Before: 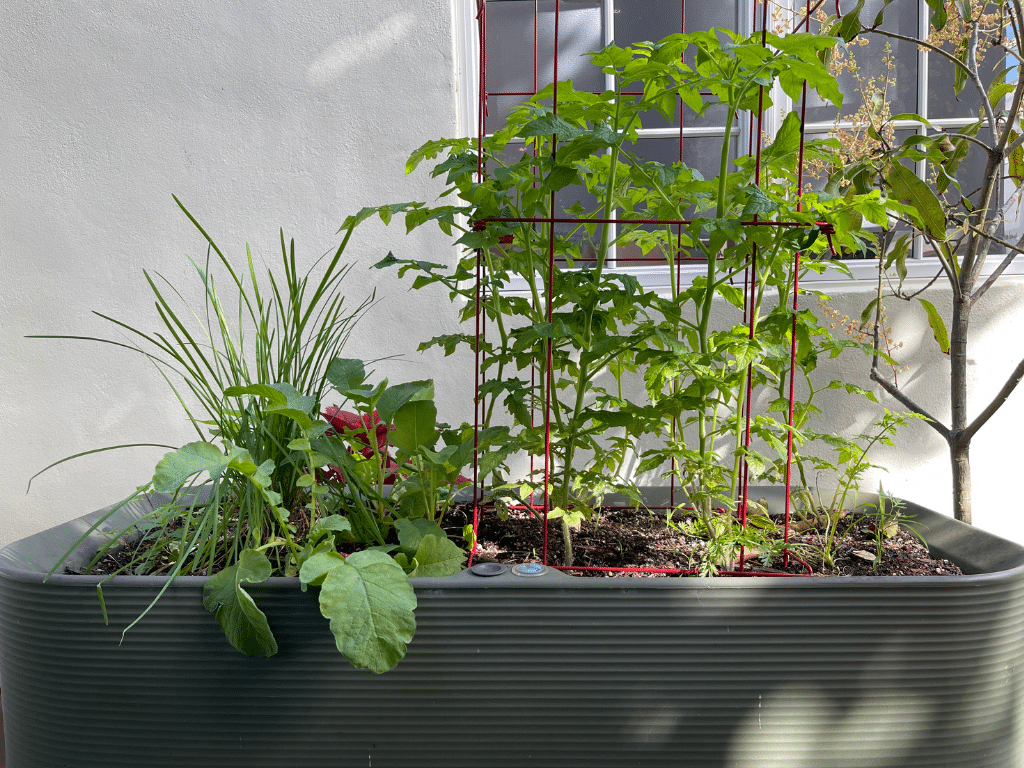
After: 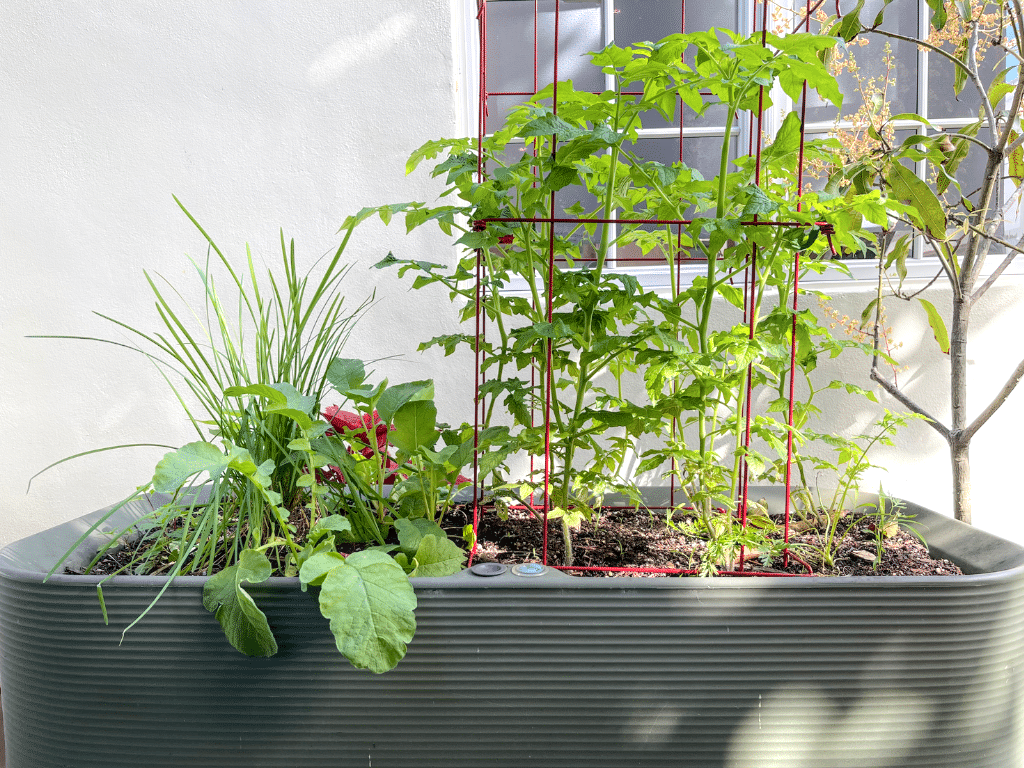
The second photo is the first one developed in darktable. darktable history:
shadows and highlights: shadows -24.86, highlights 48.31, highlights color adjustment 52.06%, soften with gaussian
tone equalizer: -8 EV 1.01 EV, -7 EV 0.968 EV, -6 EV 1.01 EV, -5 EV 0.998 EV, -4 EV 1.02 EV, -3 EV 0.739 EV, -2 EV 0.502 EV, -1 EV 0.268 EV, edges refinement/feathering 500, mask exposure compensation -1.57 EV, preserve details no
local contrast: on, module defaults
